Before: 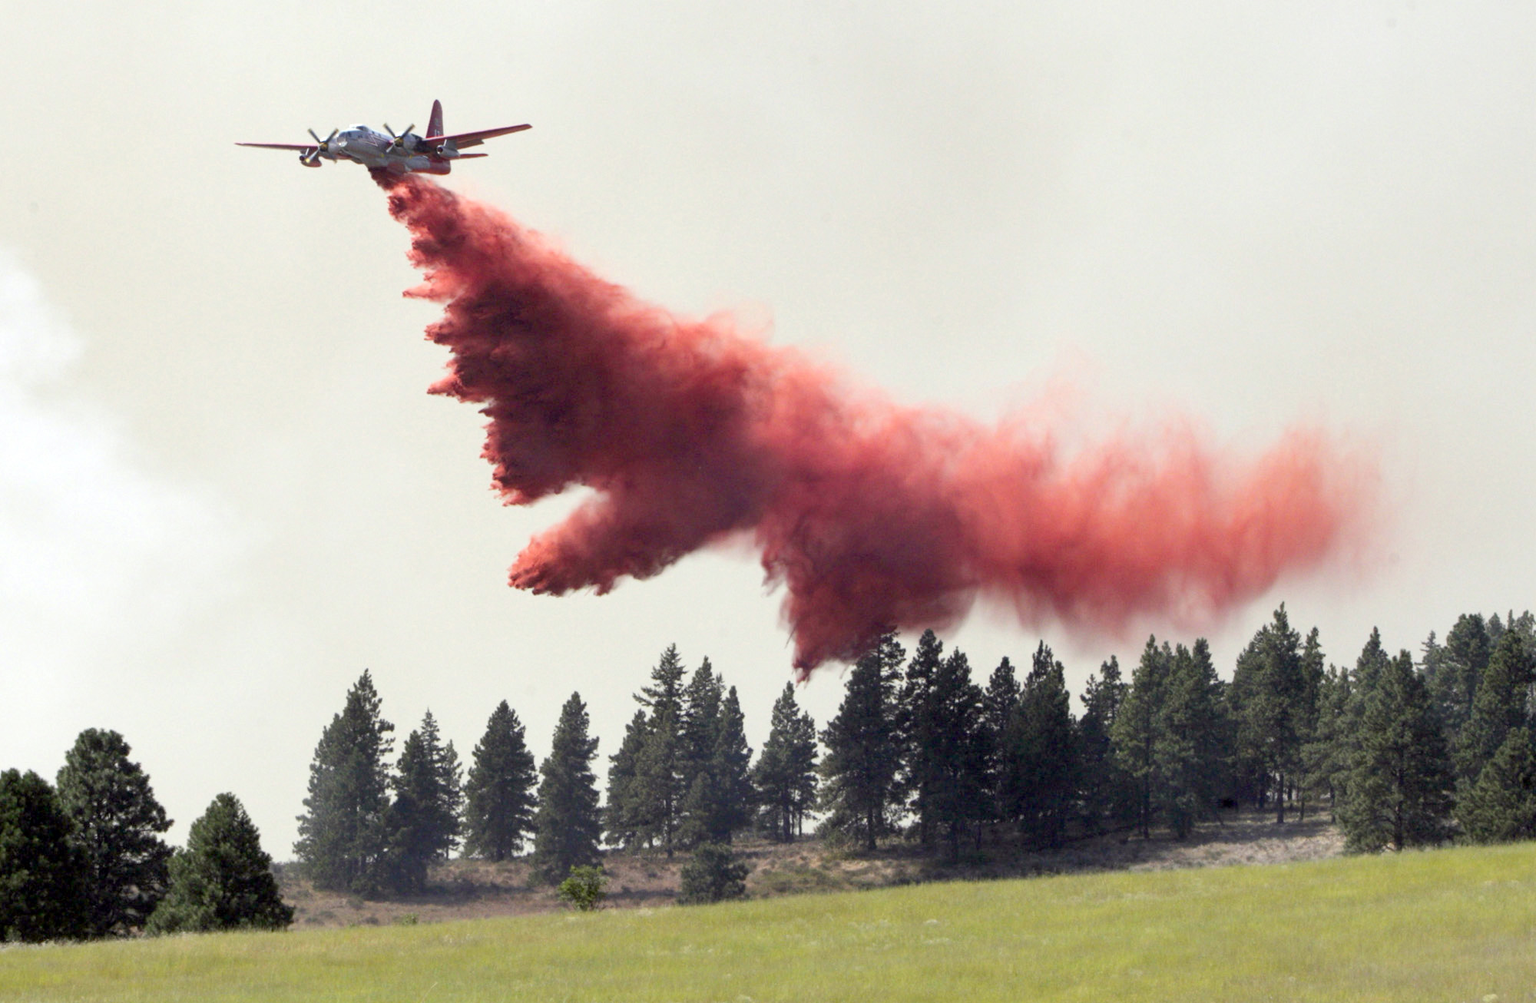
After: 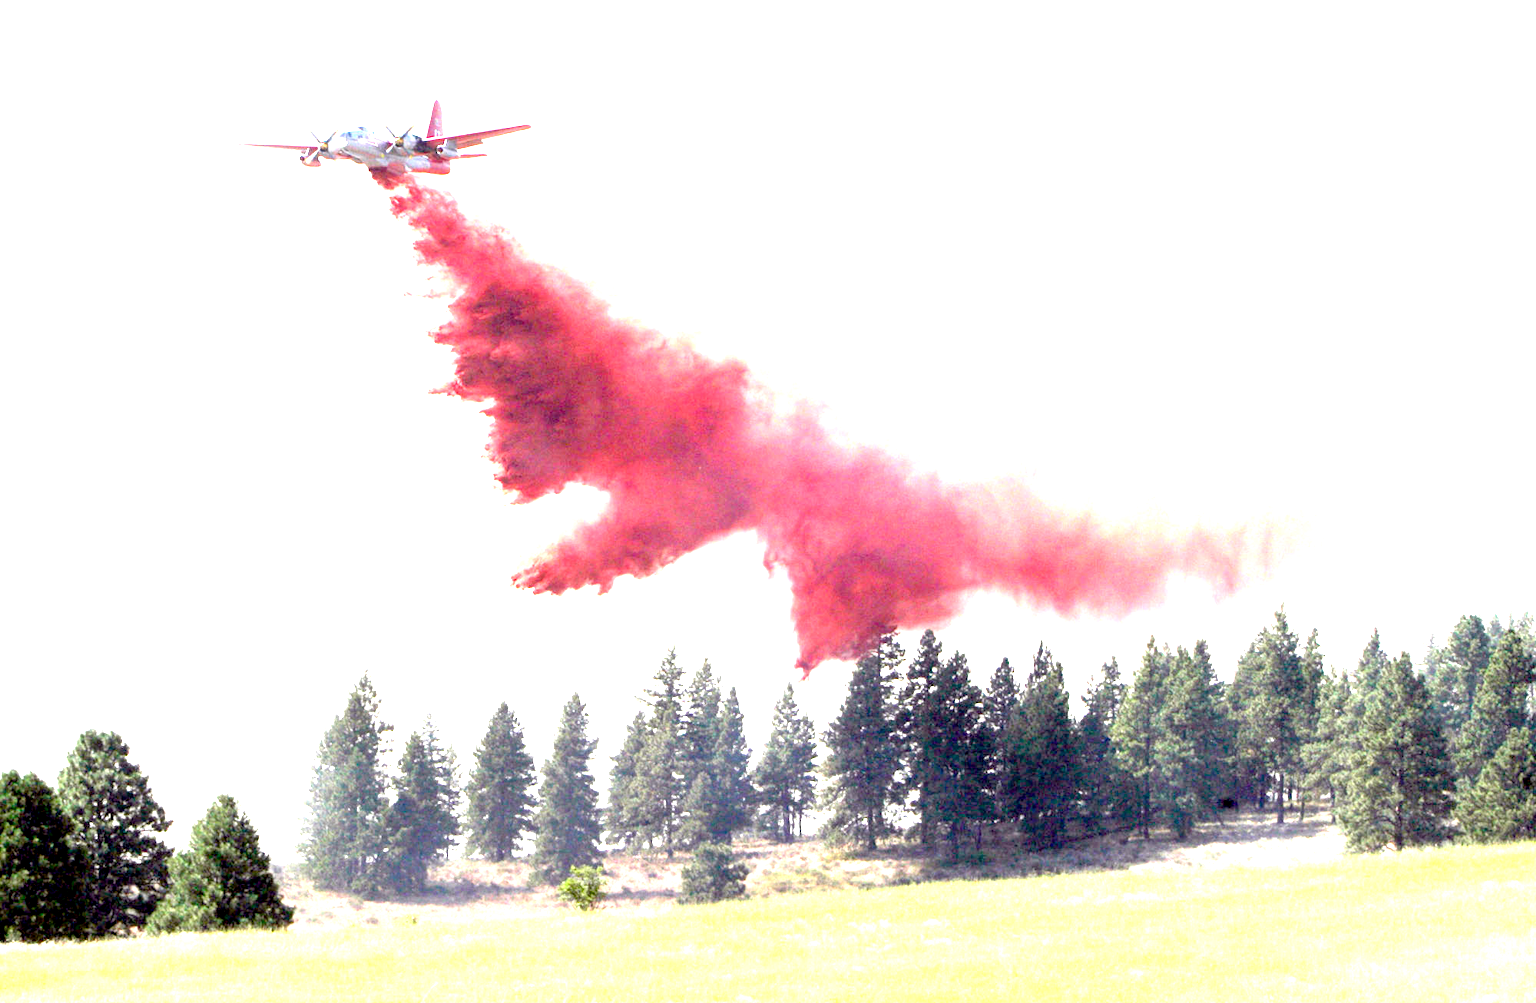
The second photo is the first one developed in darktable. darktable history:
exposure: black level correction 0.001, exposure 2.505 EV, compensate highlight preservation false
